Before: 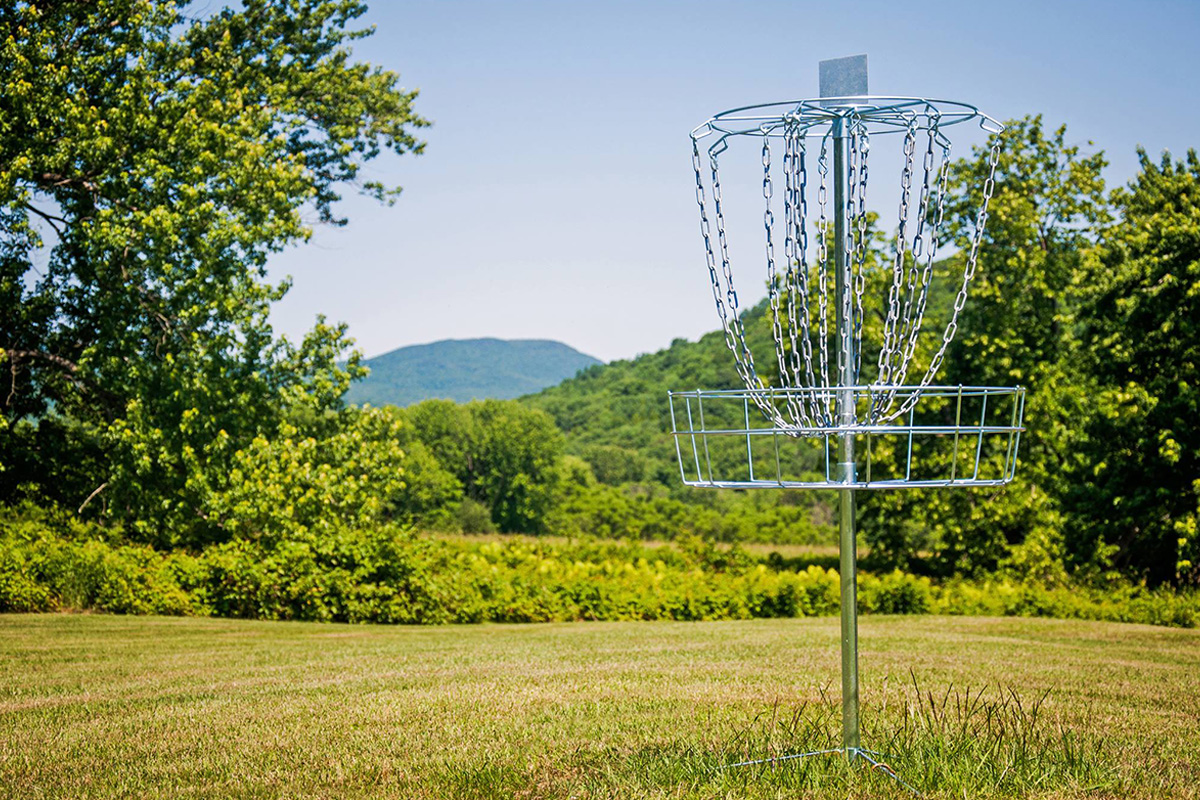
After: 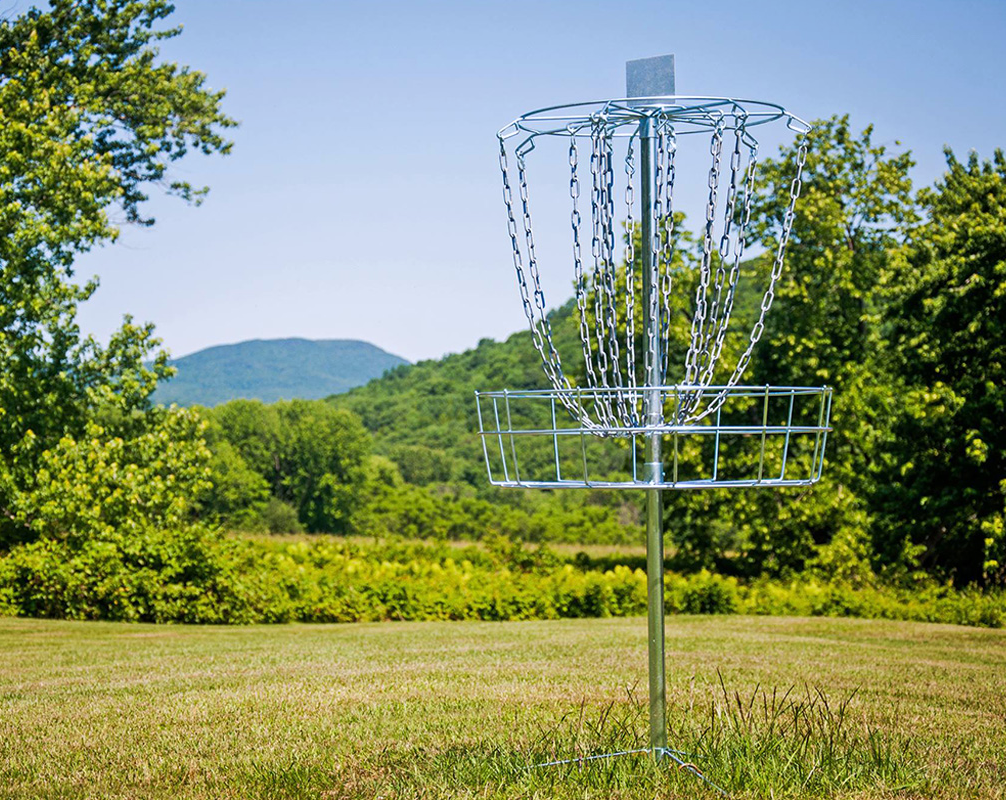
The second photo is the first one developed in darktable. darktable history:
white balance: red 0.976, blue 1.04
crop: left 16.145%
